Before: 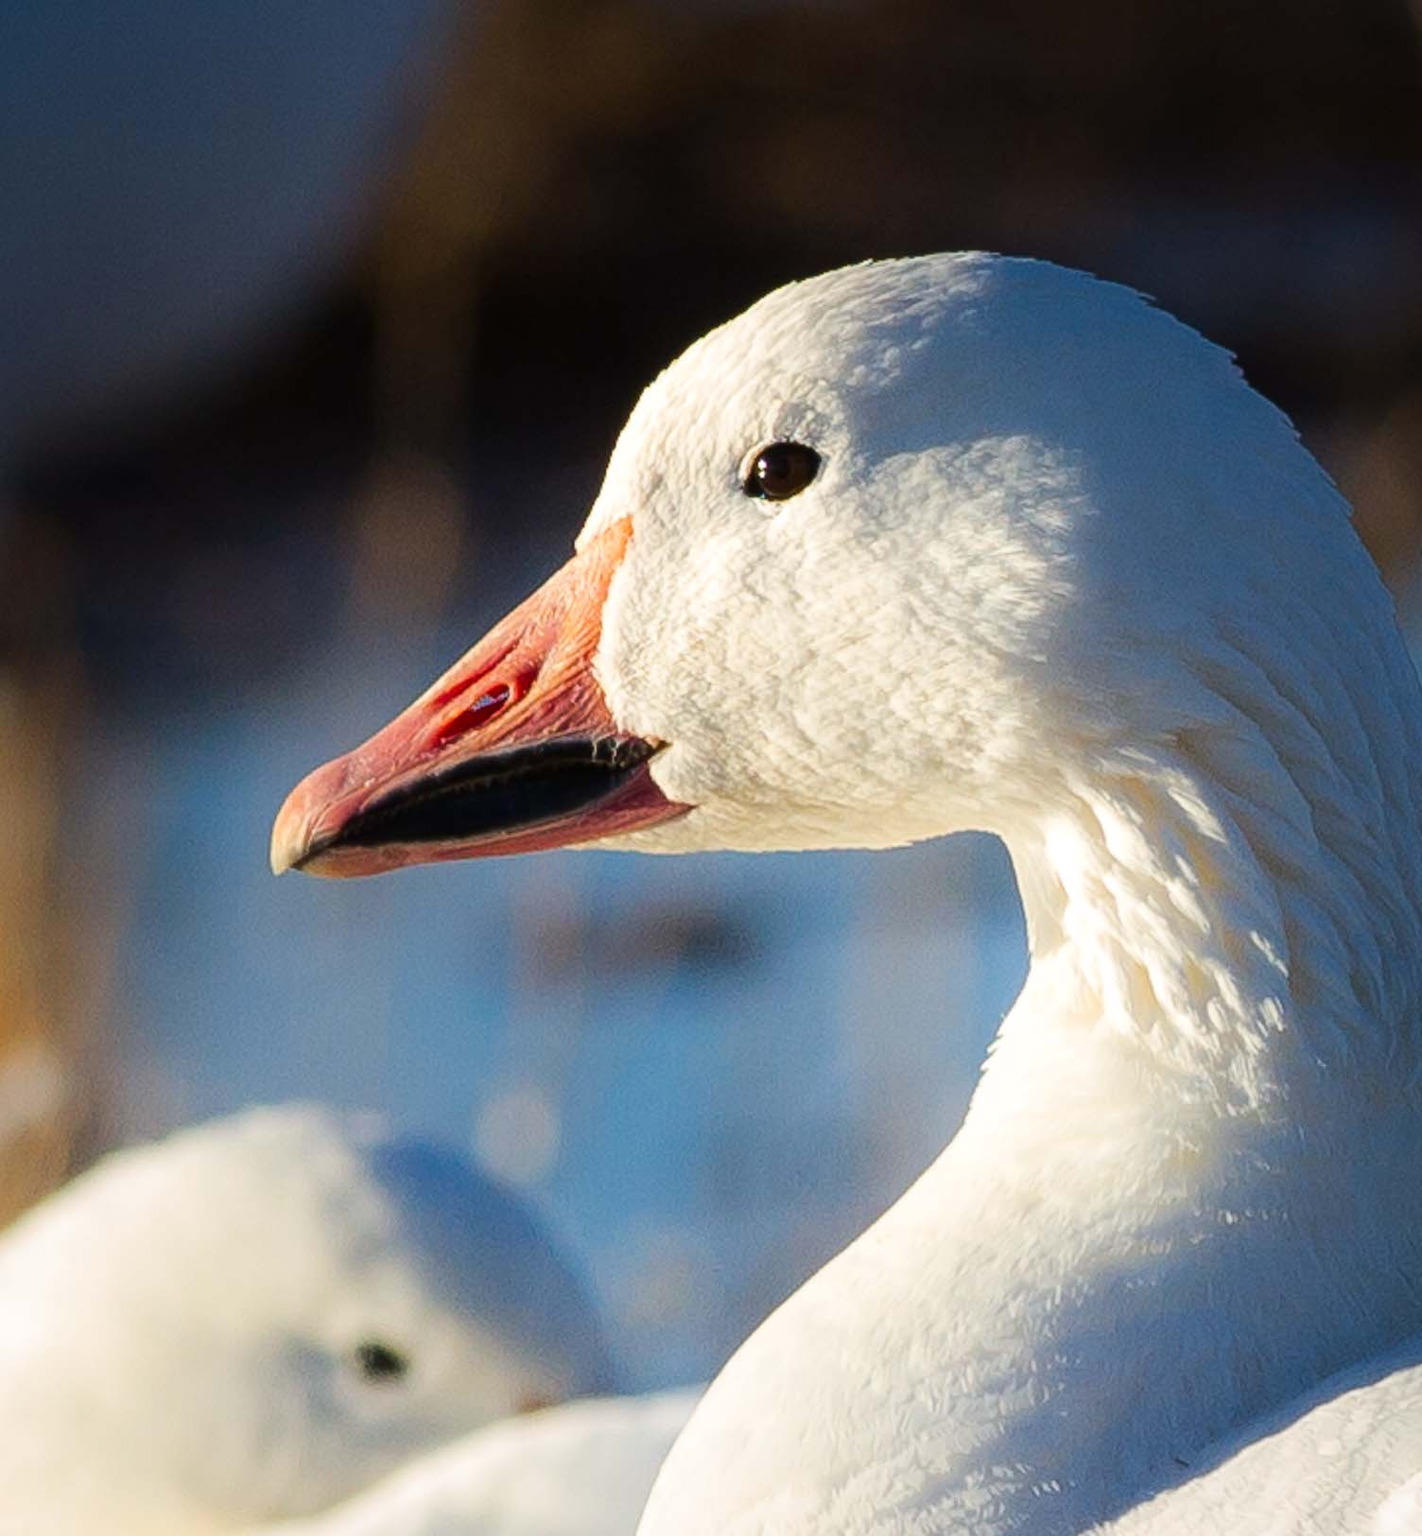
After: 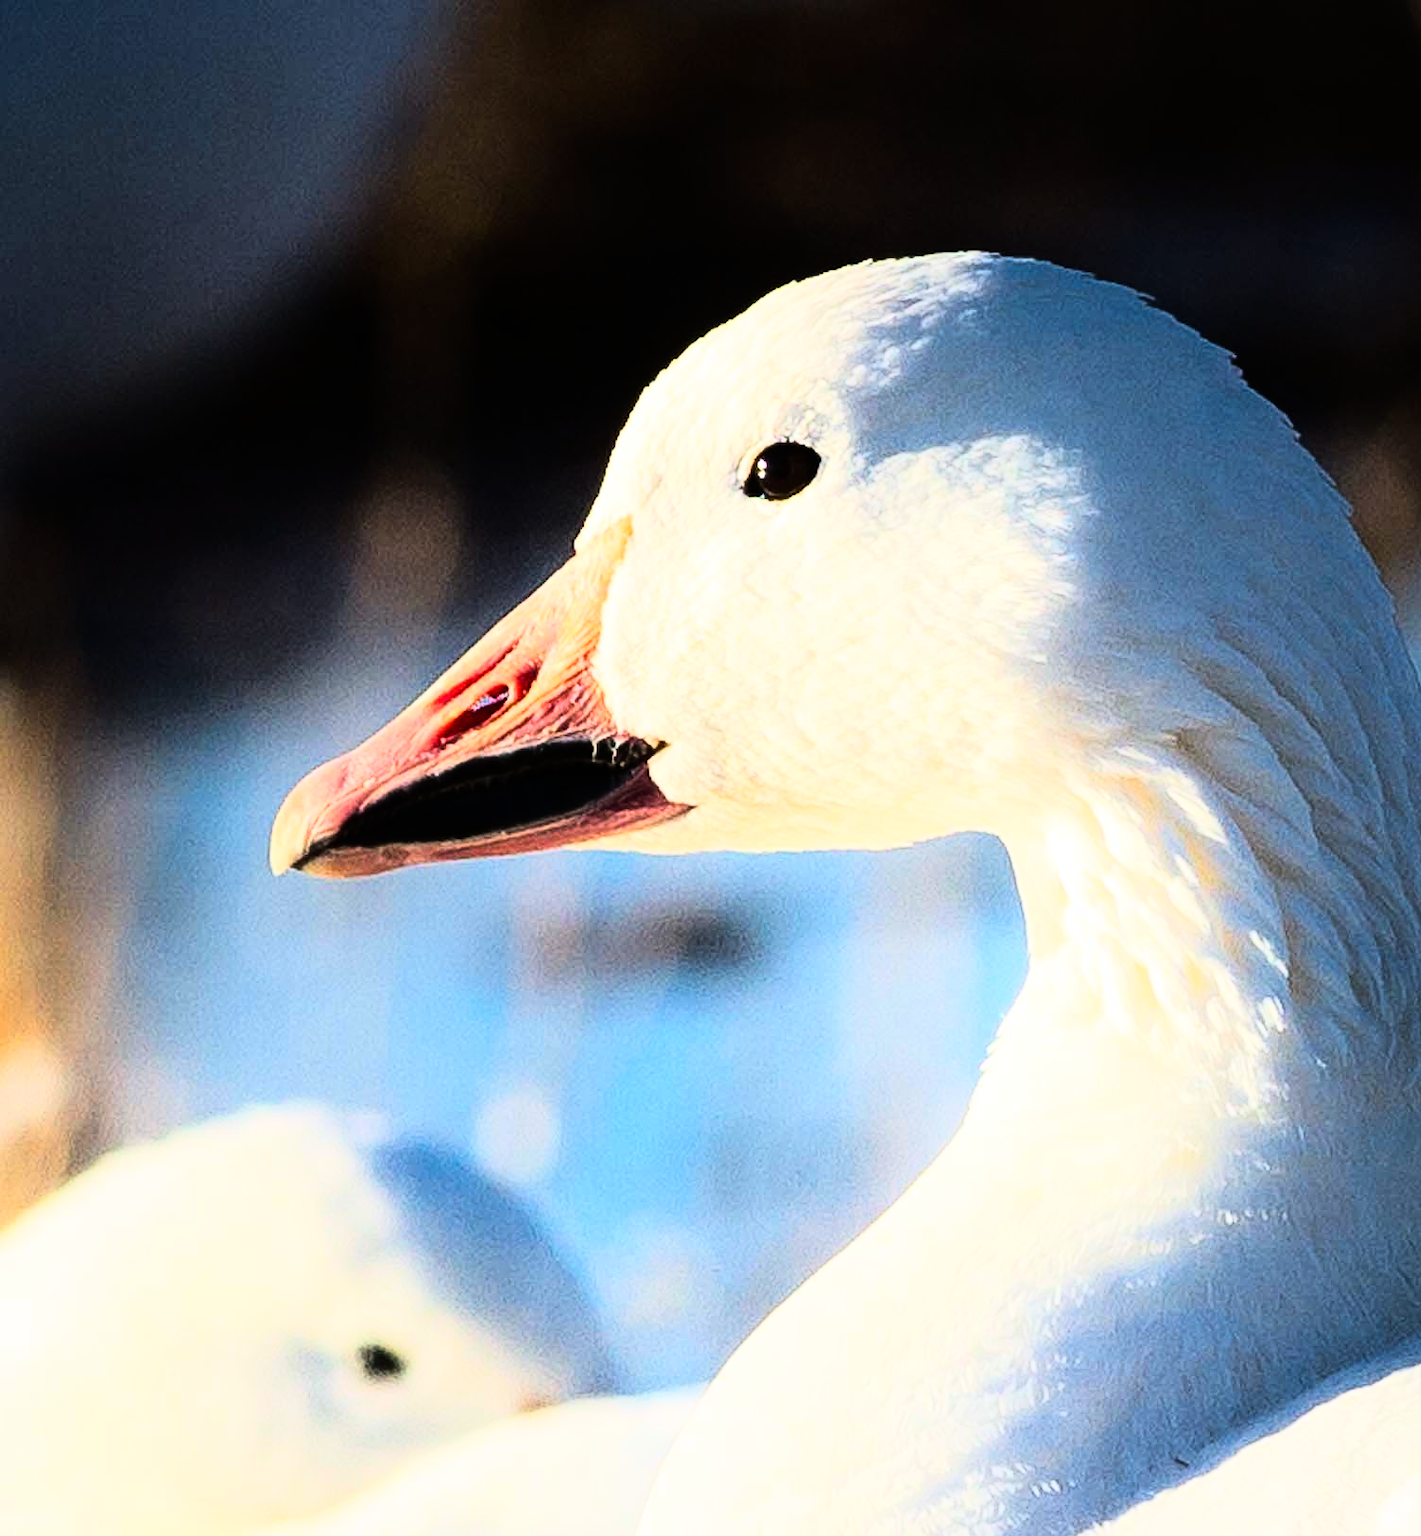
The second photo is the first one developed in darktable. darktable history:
rgb curve: curves: ch0 [(0, 0) (0.21, 0.15) (0.24, 0.21) (0.5, 0.75) (0.75, 0.96) (0.89, 0.99) (1, 1)]; ch1 [(0, 0.02) (0.21, 0.13) (0.25, 0.2) (0.5, 0.67) (0.75, 0.9) (0.89, 0.97) (1, 1)]; ch2 [(0, 0.02) (0.21, 0.13) (0.25, 0.2) (0.5, 0.67) (0.75, 0.9) (0.89, 0.97) (1, 1)], compensate middle gray true
color zones: curves: ch0 [(0, 0.5) (0.143, 0.5) (0.286, 0.5) (0.429, 0.5) (0.571, 0.5) (0.714, 0.476) (0.857, 0.5) (1, 0.5)]; ch2 [(0, 0.5) (0.143, 0.5) (0.286, 0.5) (0.429, 0.5) (0.571, 0.5) (0.714, 0.487) (0.857, 0.5) (1, 0.5)]
